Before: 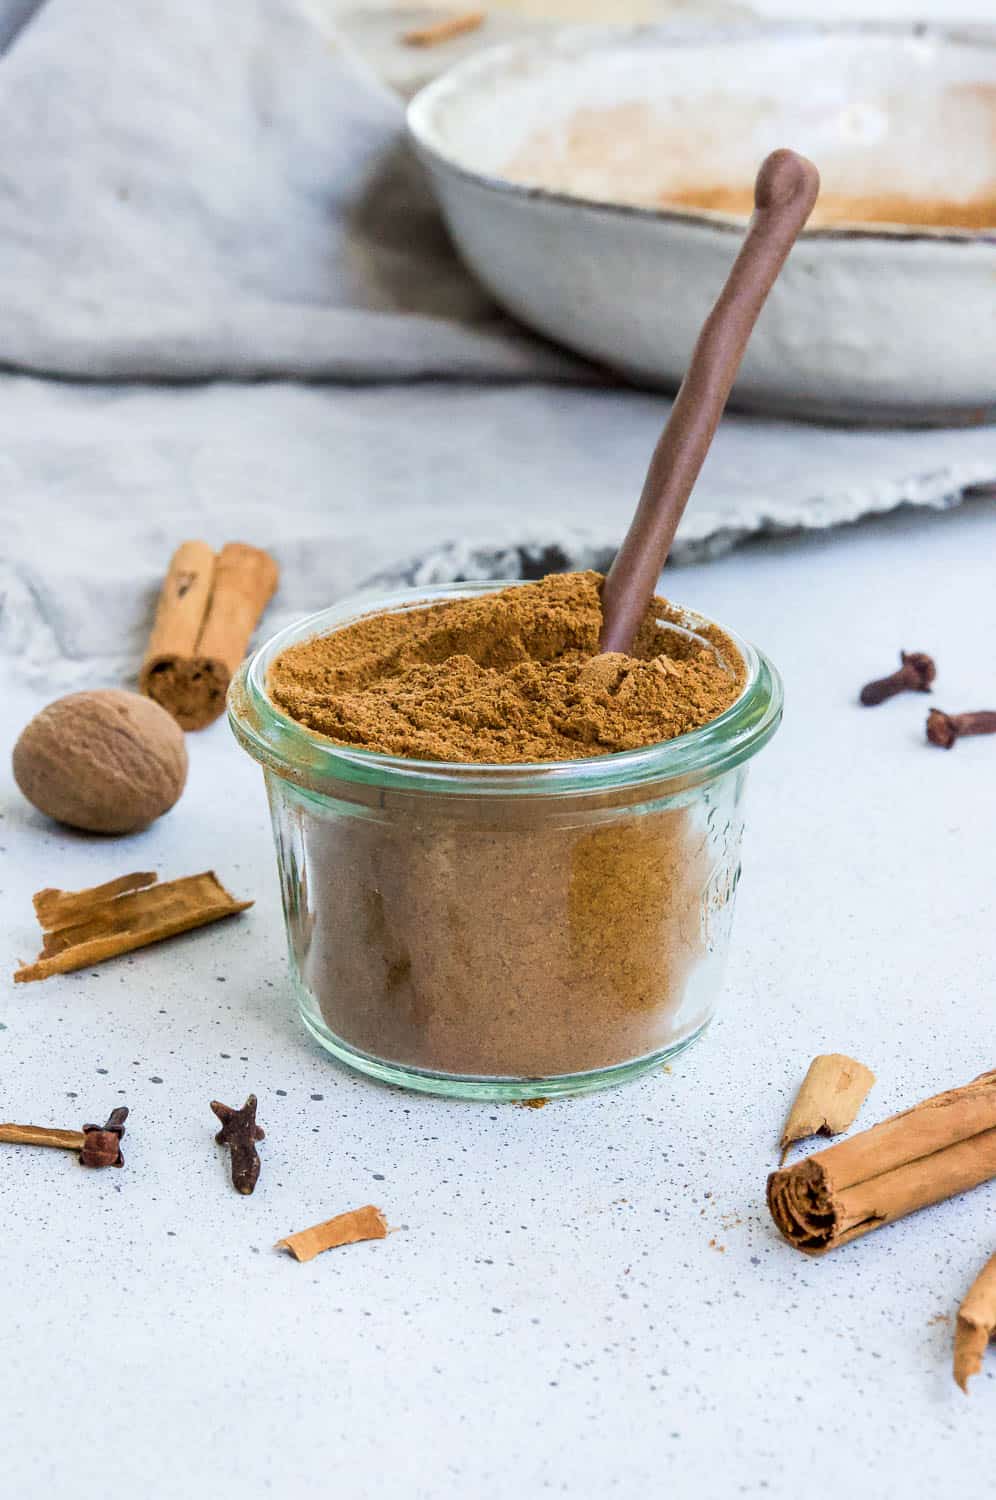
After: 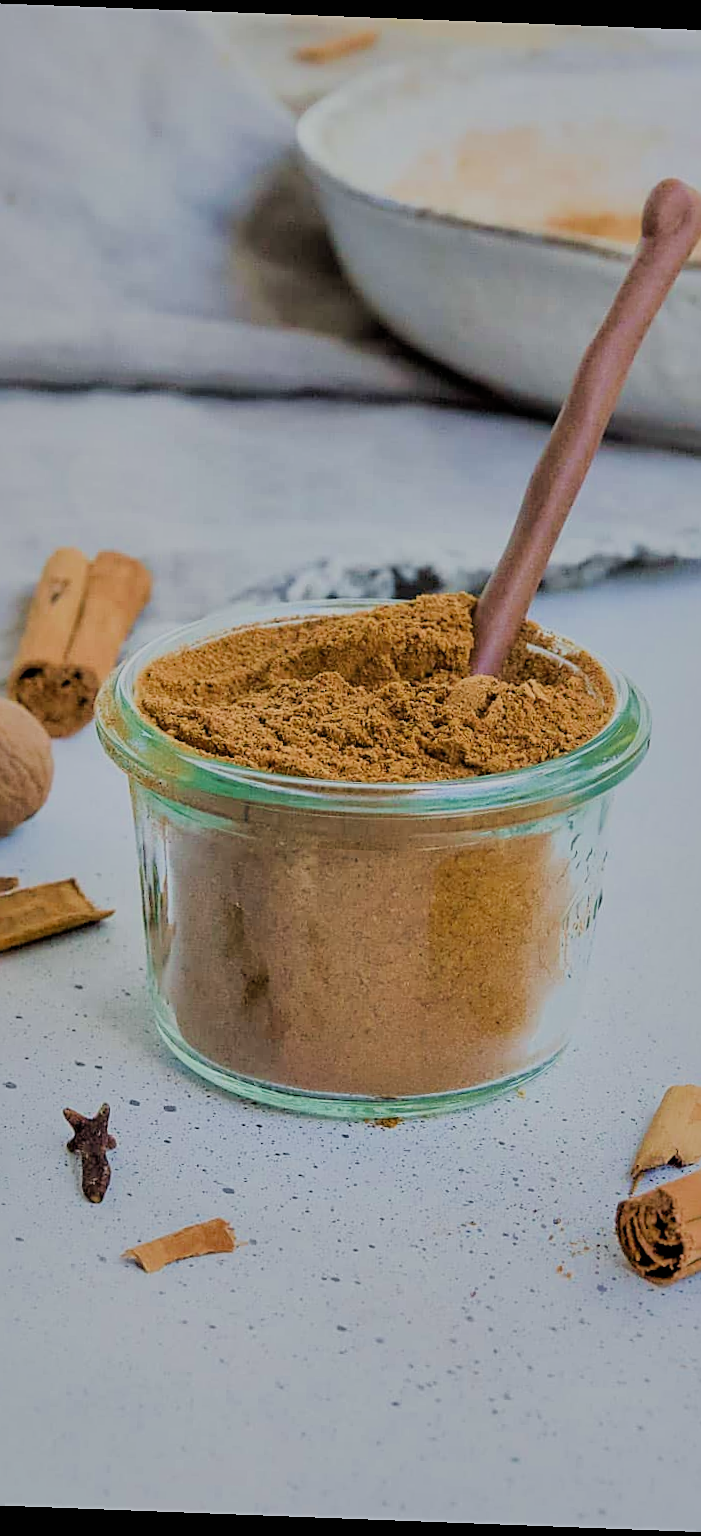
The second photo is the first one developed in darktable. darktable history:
sharpen: on, module defaults
filmic rgb: black relative exposure -6.98 EV, white relative exposure 5.63 EV, hardness 2.86
velvia: on, module defaults
tone equalizer: -8 EV -1.84 EV, -7 EV -1.16 EV, -6 EV -1.62 EV, smoothing diameter 25%, edges refinement/feathering 10, preserve details guided filter
crop: left 15.419%, right 17.914%
shadows and highlights: shadows 40, highlights -60
rotate and perspective: rotation 2.17°, automatic cropping off
